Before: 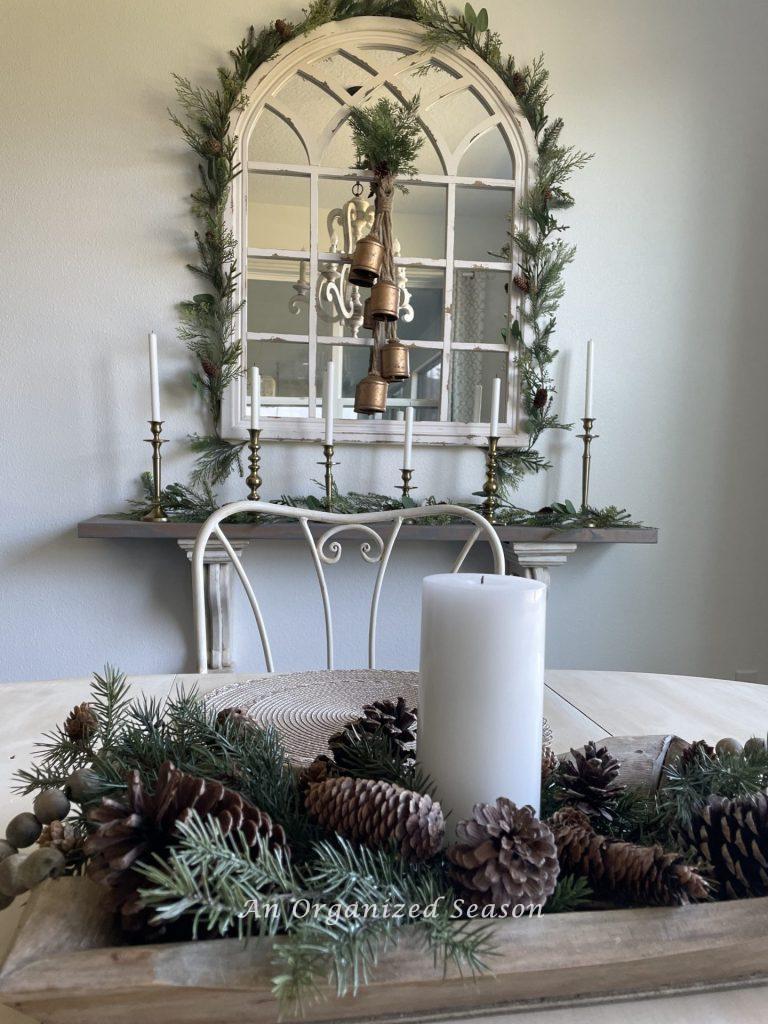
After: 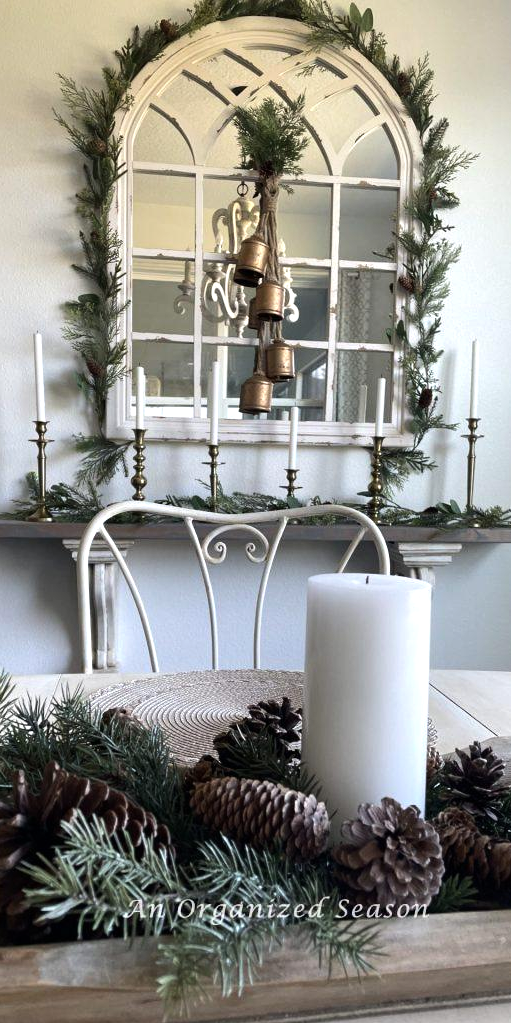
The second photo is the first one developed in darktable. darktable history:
crop and rotate: left 15.055%, right 18.278%
tone equalizer: -8 EV -0.417 EV, -7 EV -0.389 EV, -6 EV -0.333 EV, -5 EV -0.222 EV, -3 EV 0.222 EV, -2 EV 0.333 EV, -1 EV 0.389 EV, +0 EV 0.417 EV, edges refinement/feathering 500, mask exposure compensation -1.57 EV, preserve details no
